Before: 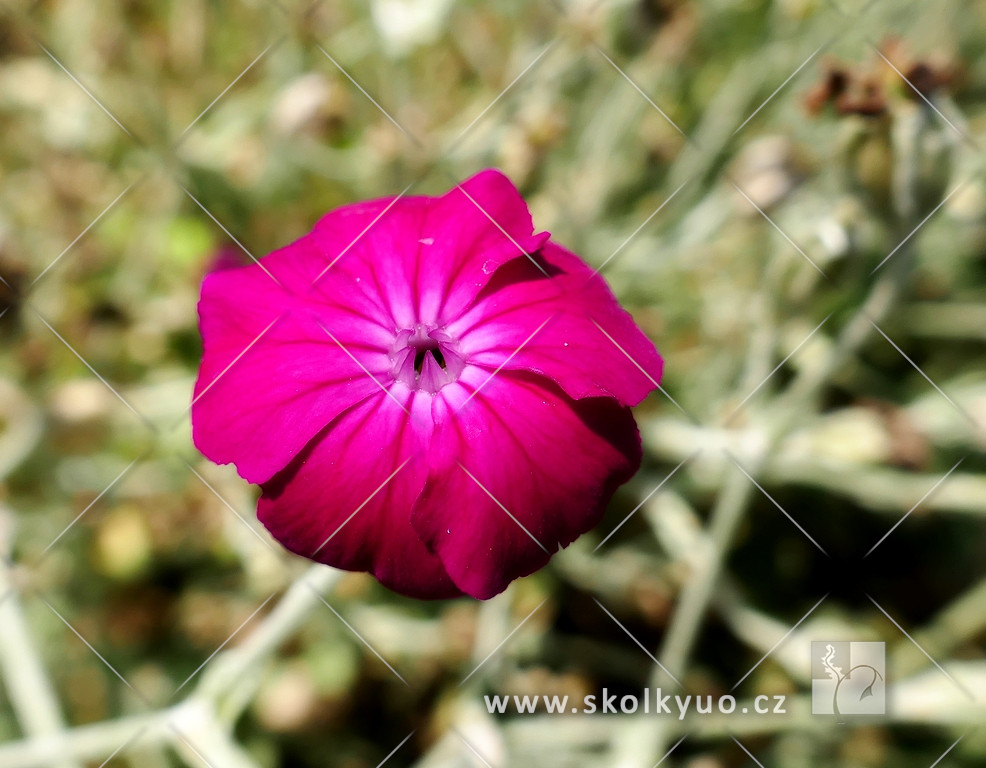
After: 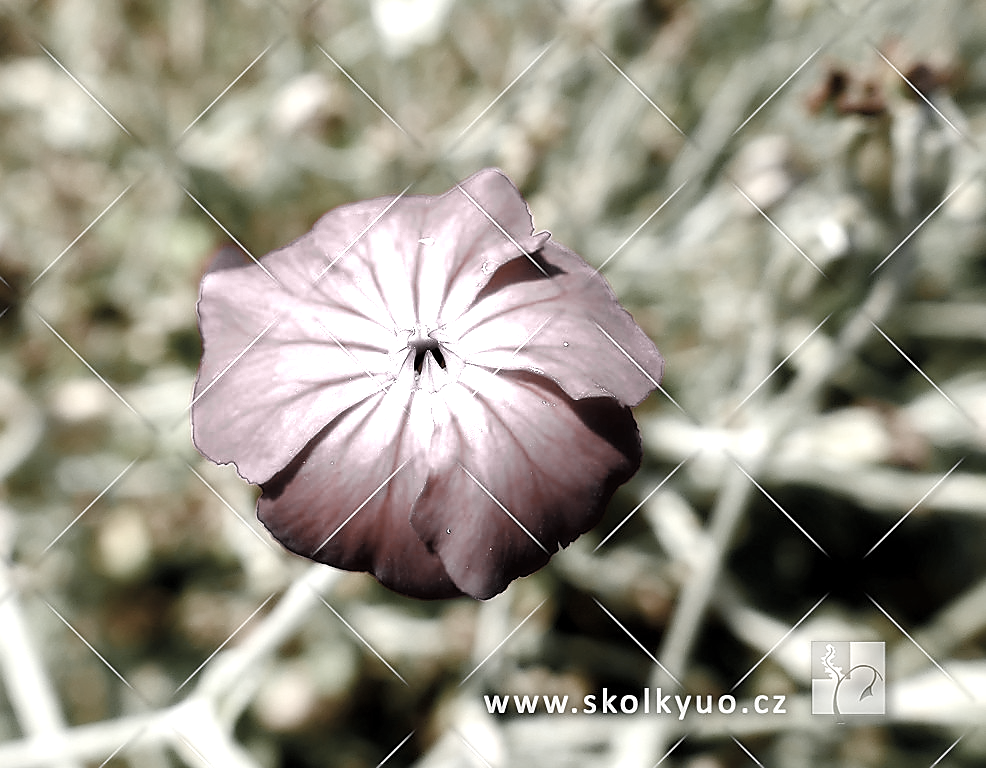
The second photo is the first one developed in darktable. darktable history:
exposure: exposure 0.432 EV, compensate highlight preservation false
color zones: curves: ch0 [(0, 0.613) (0.01, 0.613) (0.245, 0.448) (0.498, 0.529) (0.642, 0.665) (0.879, 0.777) (0.99, 0.613)]; ch1 [(0, 0.035) (0.121, 0.189) (0.259, 0.197) (0.415, 0.061) (0.589, 0.022) (0.732, 0.022) (0.857, 0.026) (0.991, 0.053)]
sharpen: radius 1.411, amount 1.256, threshold 0.831
color balance rgb: shadows lift › chroma 2.04%, shadows lift › hue 247.62°, perceptual saturation grading › global saturation 20%, perceptual saturation grading › highlights -50.43%, perceptual saturation grading › shadows 30.818%, global vibrance 20%
